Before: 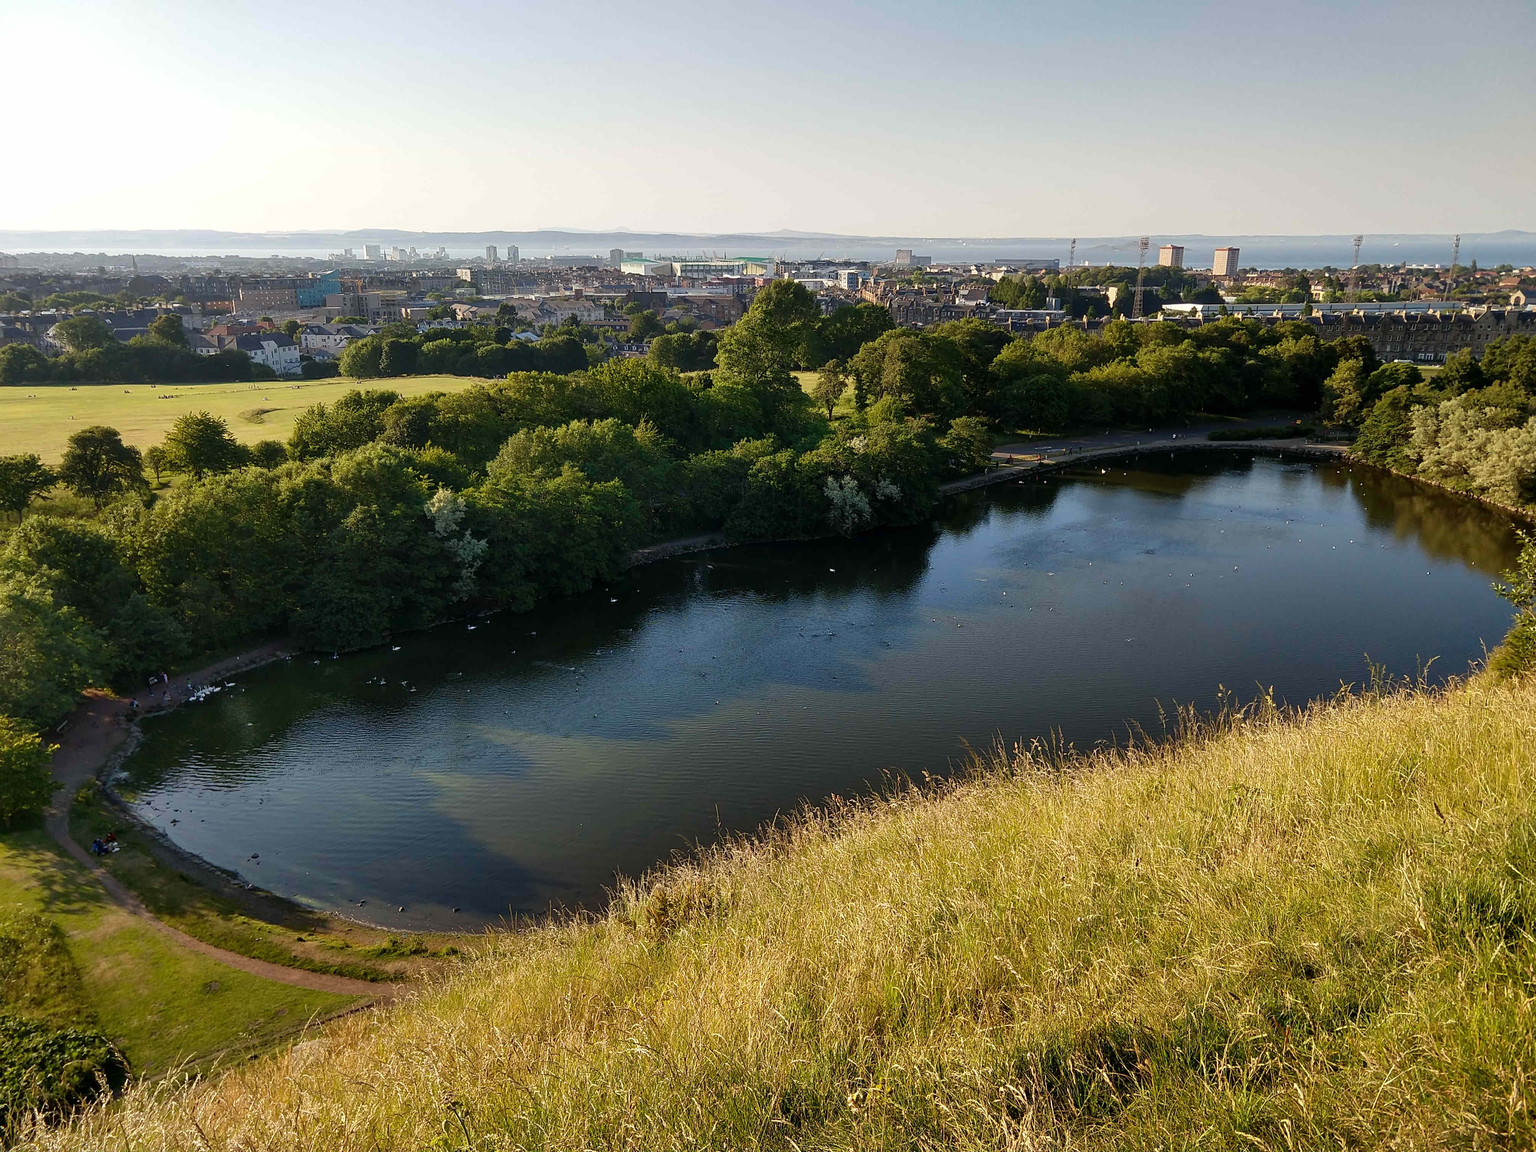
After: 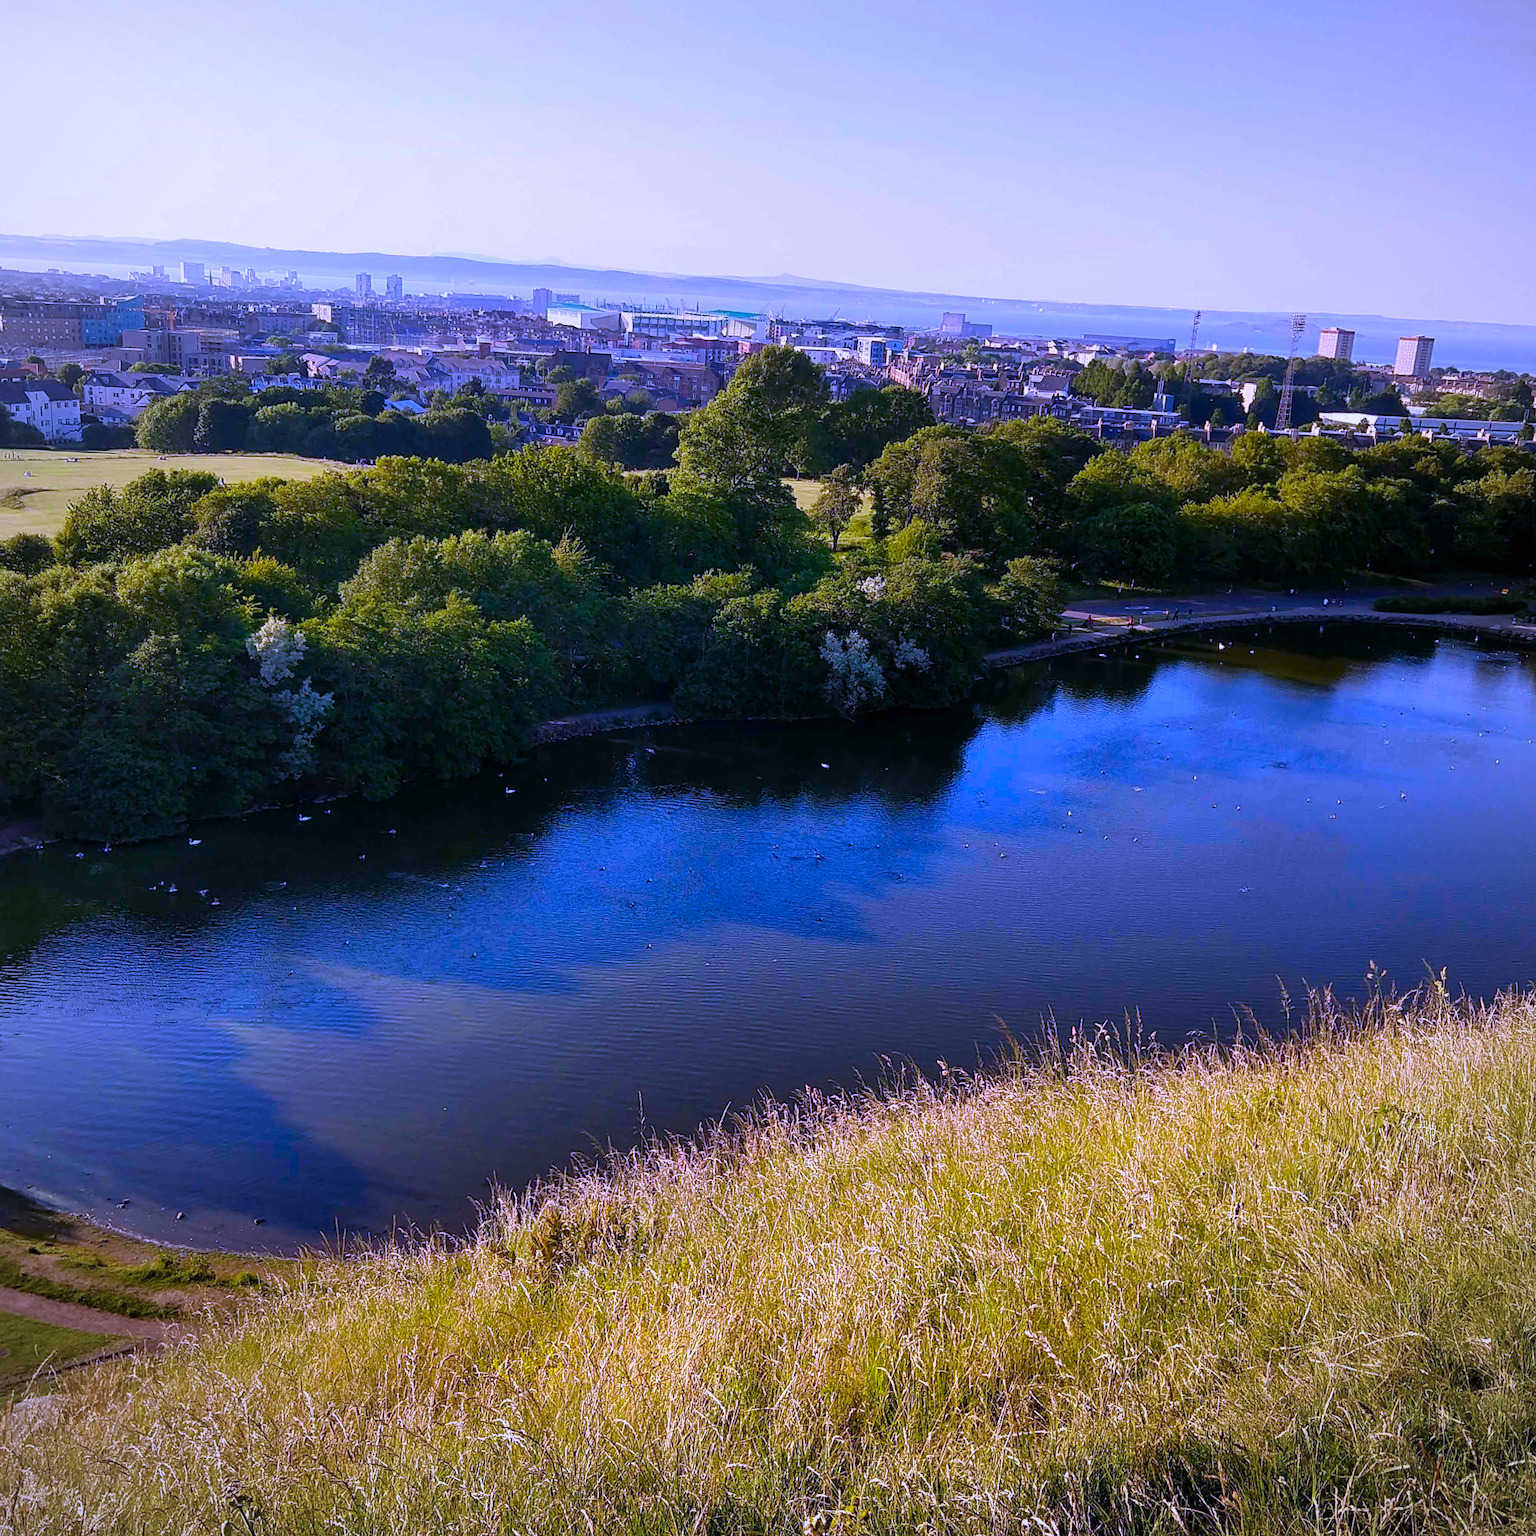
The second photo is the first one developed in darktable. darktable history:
white balance: red 0.98, blue 1.61
crop and rotate: angle -3.27°, left 14.277%, top 0.028%, right 10.766%, bottom 0.028%
vignetting: fall-off radius 70%, automatic ratio true
color balance rgb: linear chroma grading › global chroma 10%, perceptual saturation grading › global saturation 30%, global vibrance 10%
